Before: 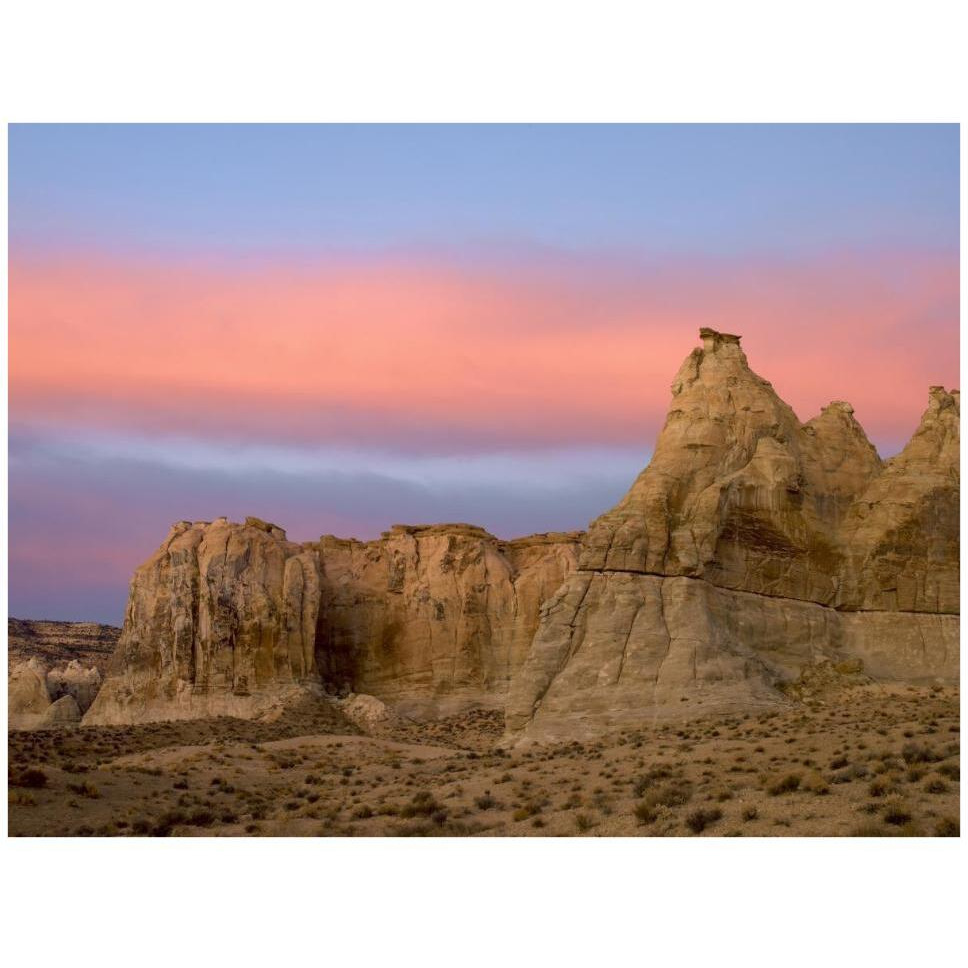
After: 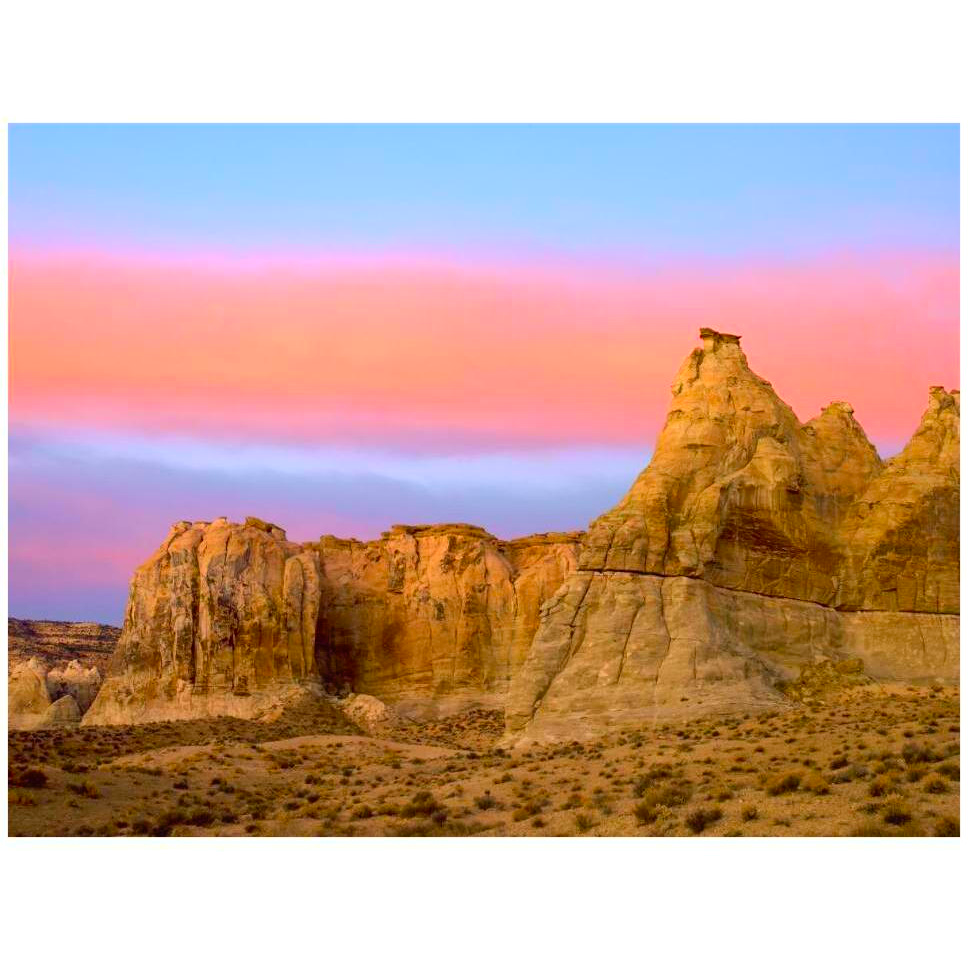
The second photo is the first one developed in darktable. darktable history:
contrast brightness saturation: contrast 0.205, brightness 0.199, saturation 0.807
